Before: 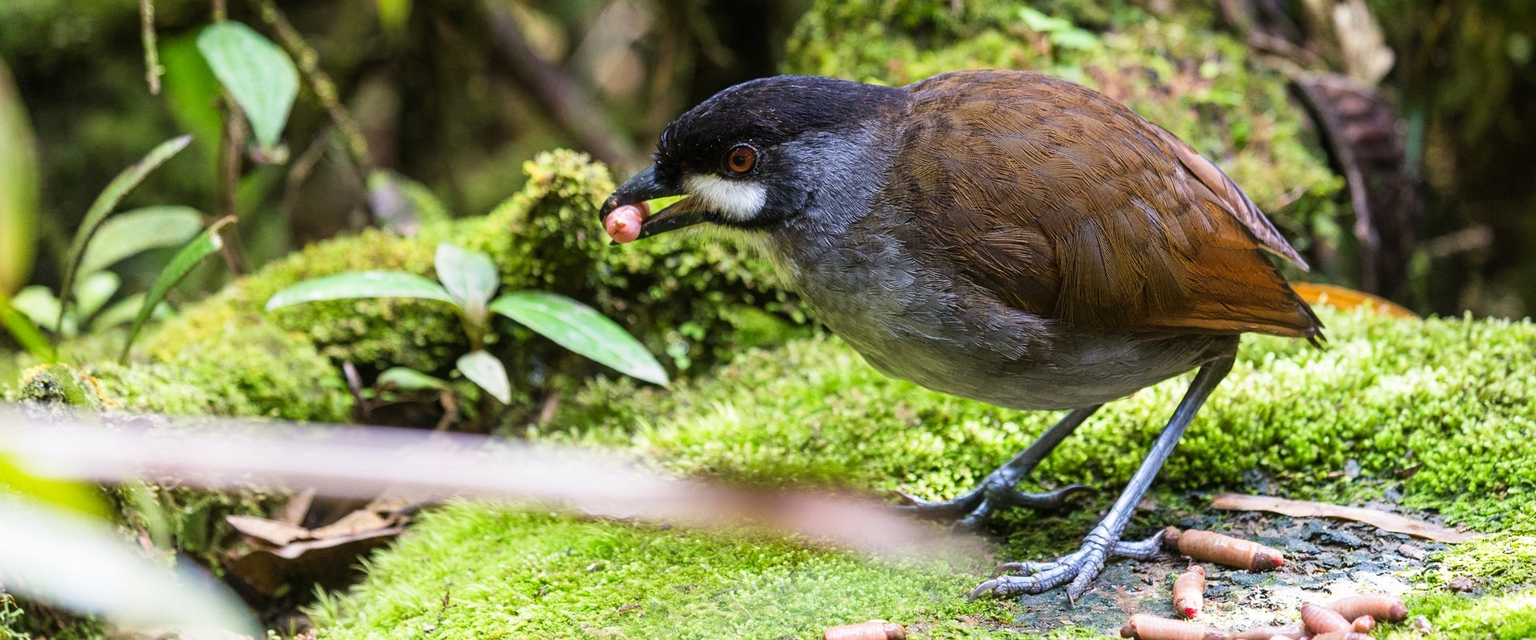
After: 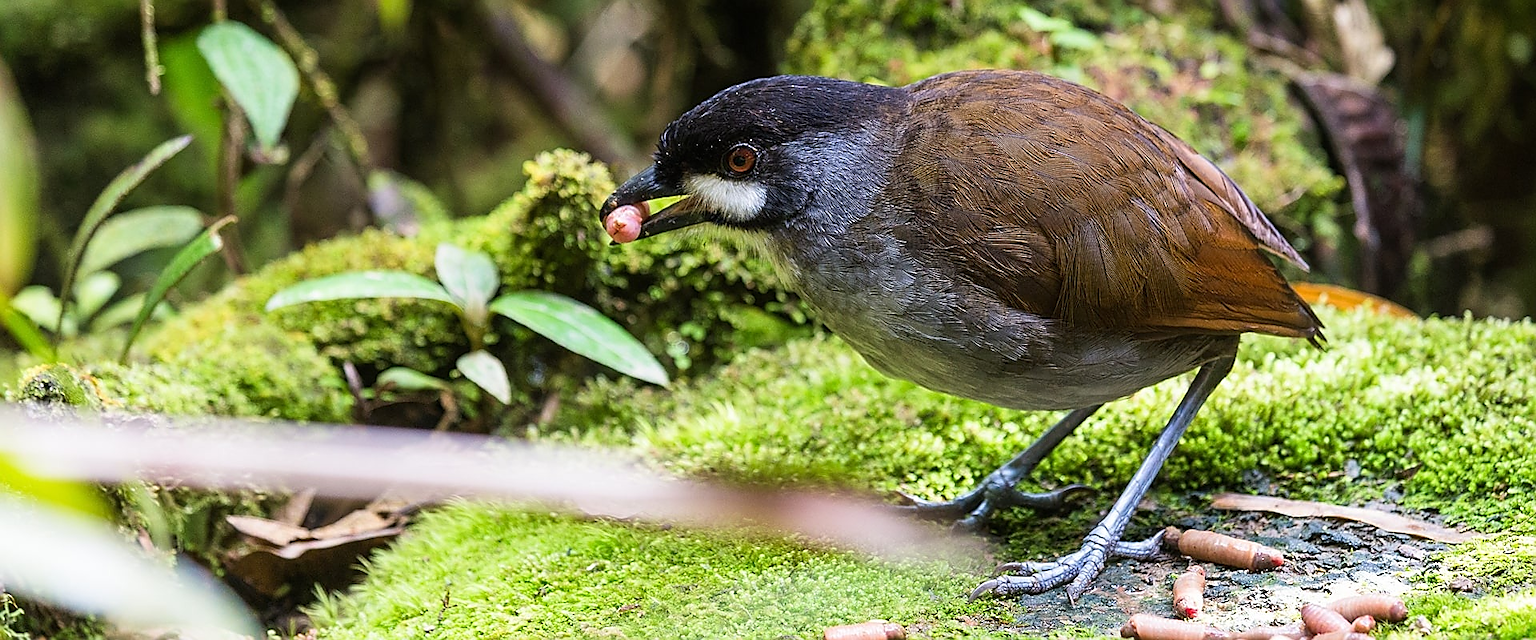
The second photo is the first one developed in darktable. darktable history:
sharpen: radius 1.35, amount 1.25, threshold 0.701
